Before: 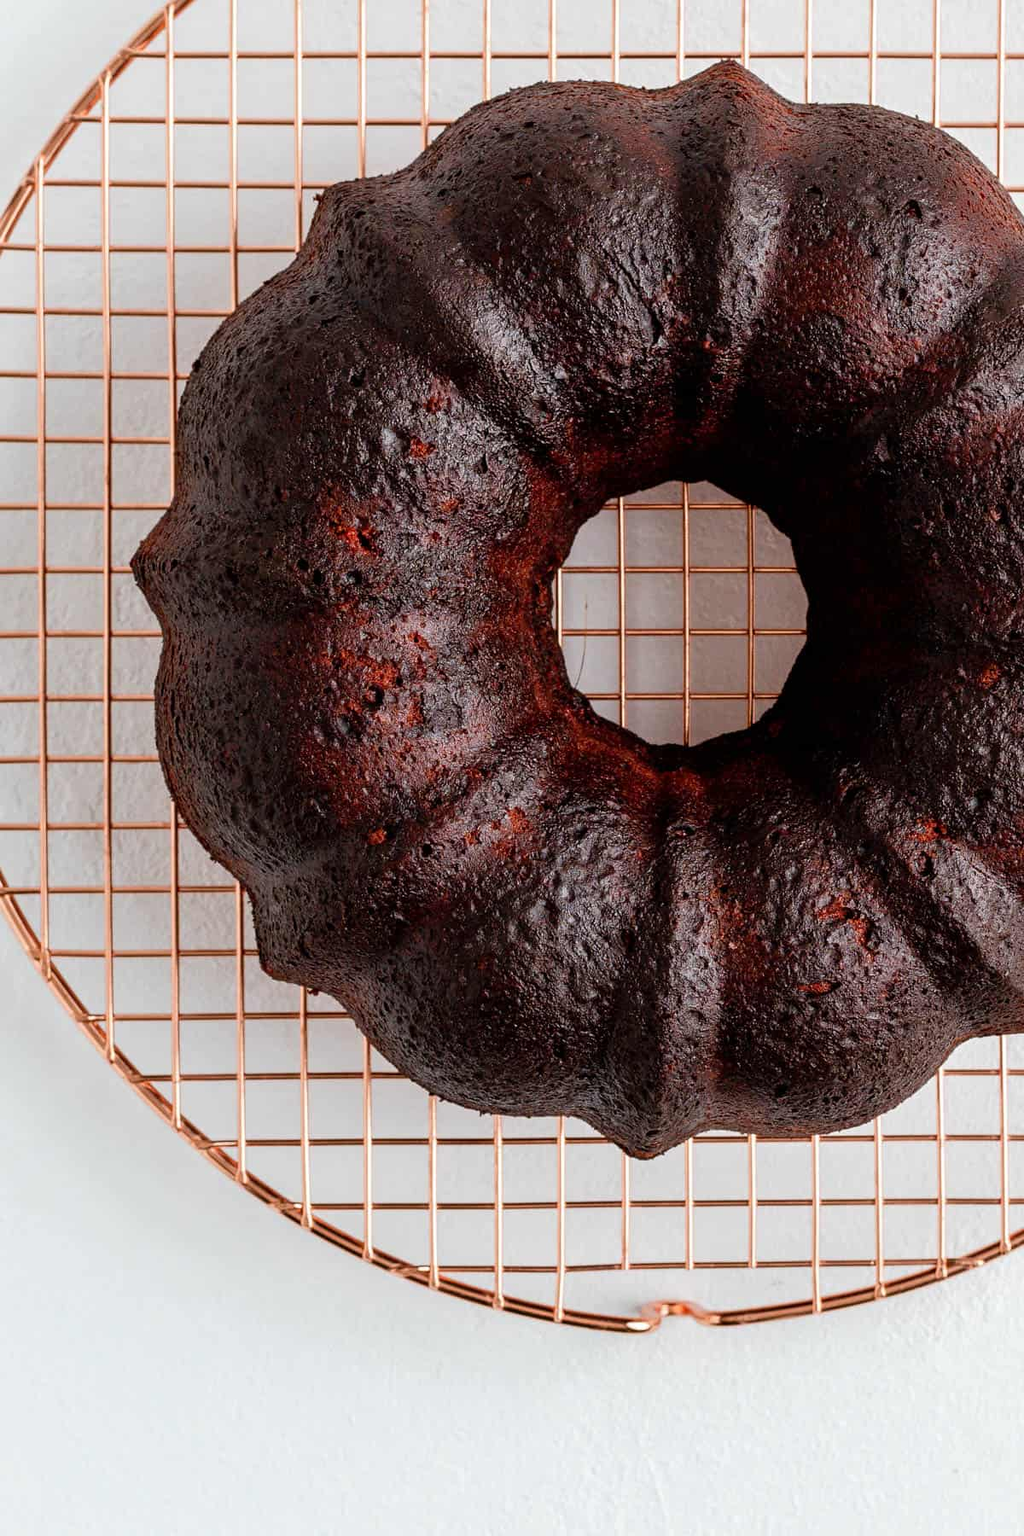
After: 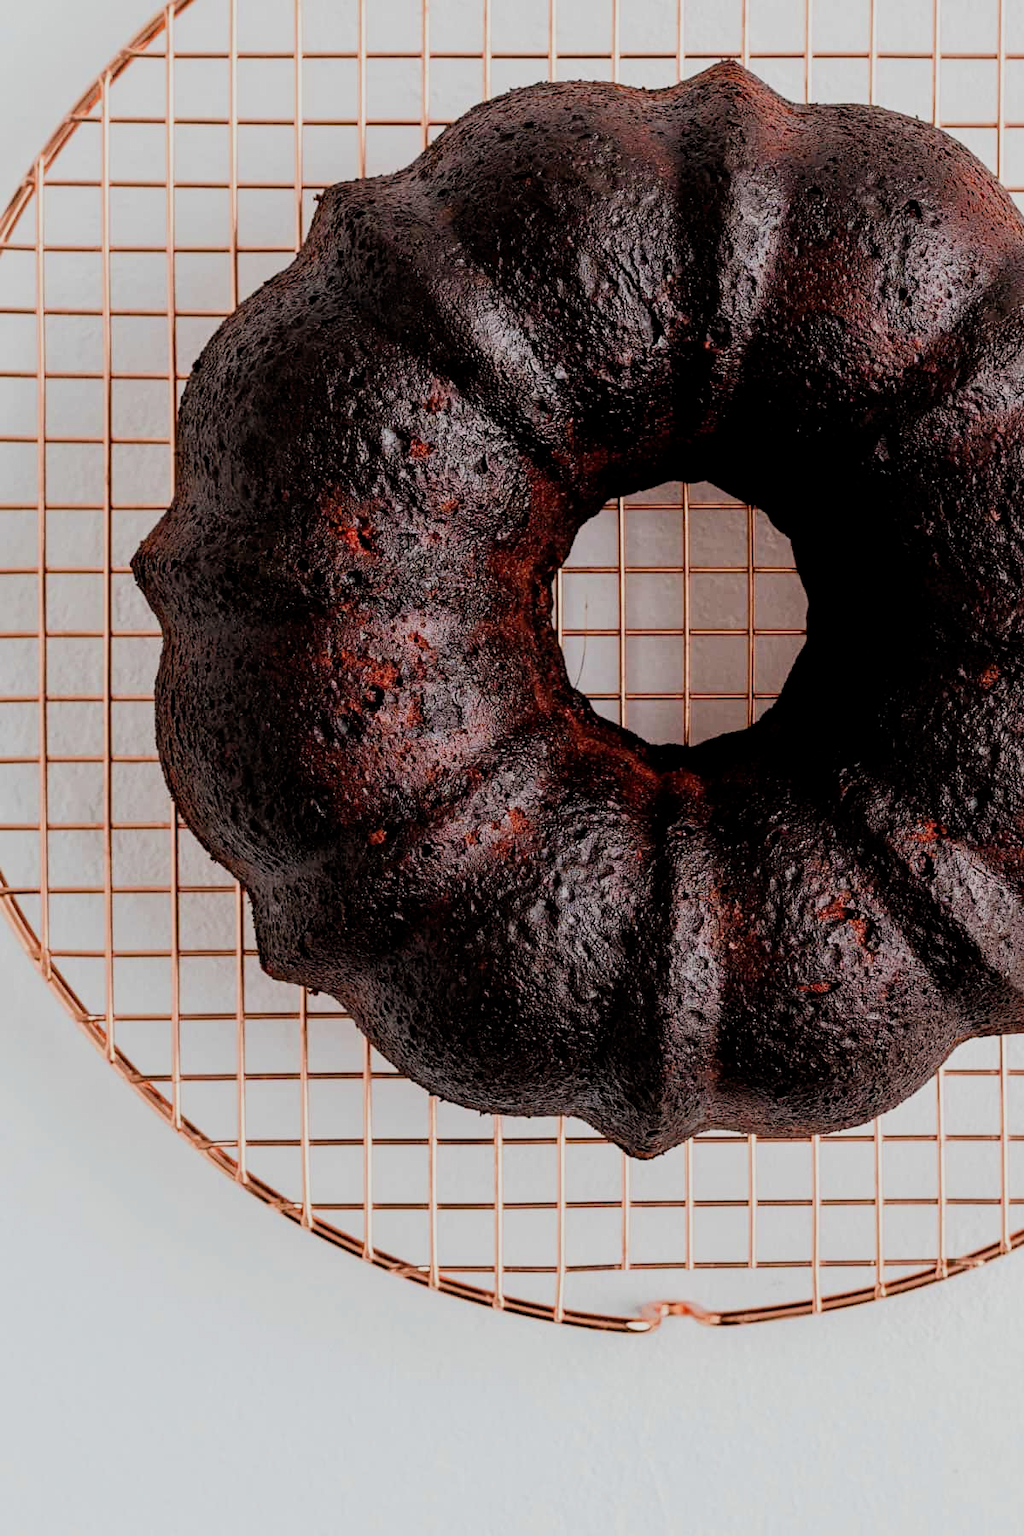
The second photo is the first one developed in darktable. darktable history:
filmic rgb: middle gray luminance 29.04%, black relative exposure -10.32 EV, white relative exposure 5.47 EV, threshold 5.95 EV, target black luminance 0%, hardness 3.91, latitude 1.47%, contrast 1.12, highlights saturation mix 4.68%, shadows ↔ highlights balance 14.51%, enable highlight reconstruction true
